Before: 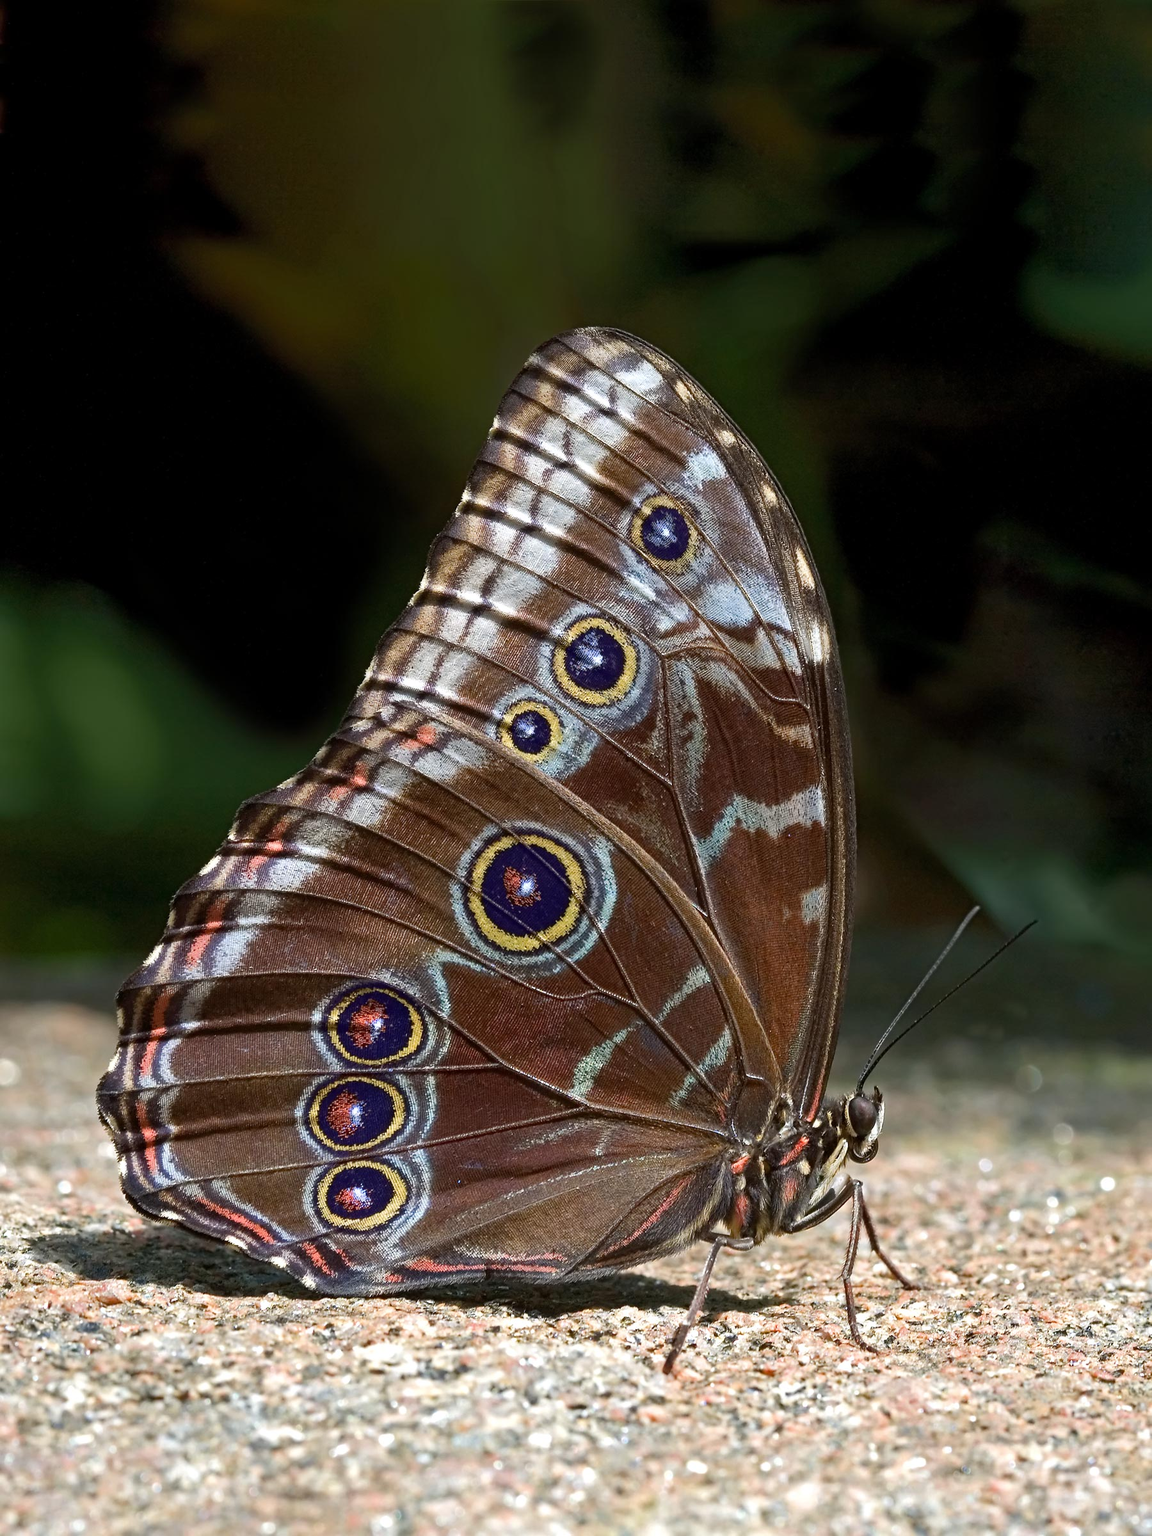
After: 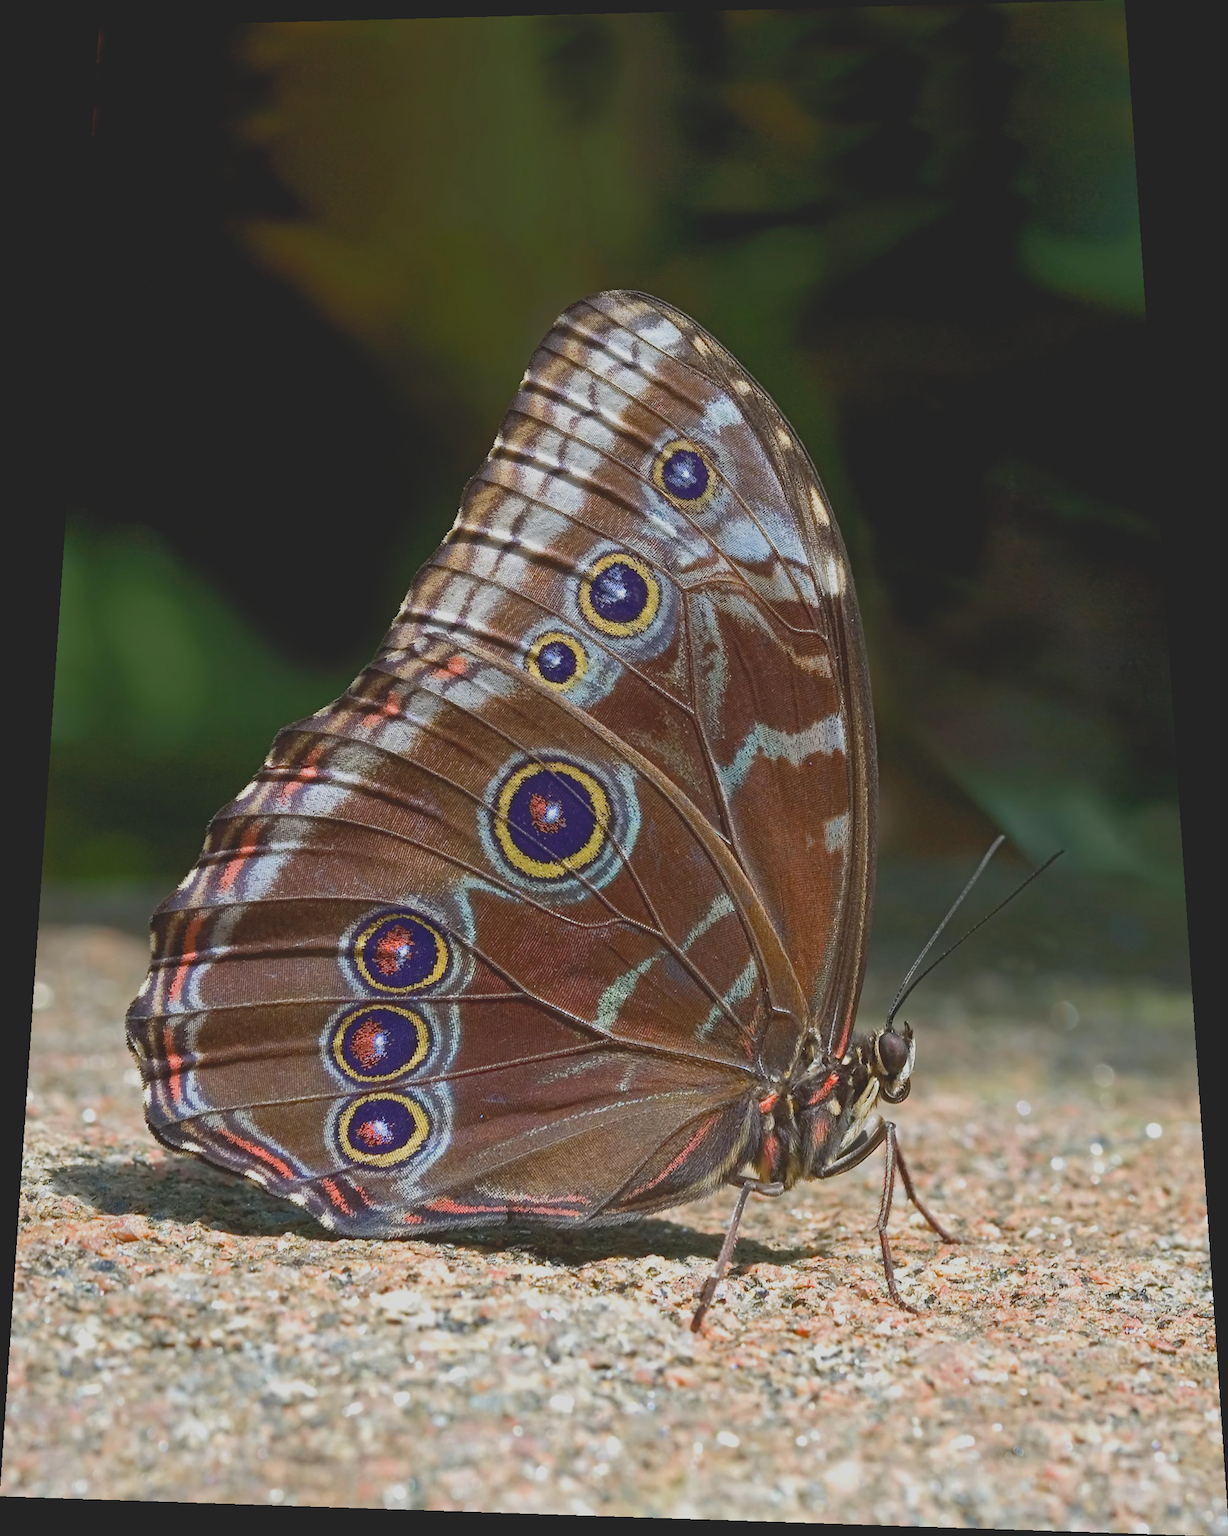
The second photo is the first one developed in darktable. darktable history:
contrast brightness saturation: contrast -0.28
rotate and perspective: rotation 0.128°, lens shift (vertical) -0.181, lens shift (horizontal) -0.044, shear 0.001, automatic cropping off
